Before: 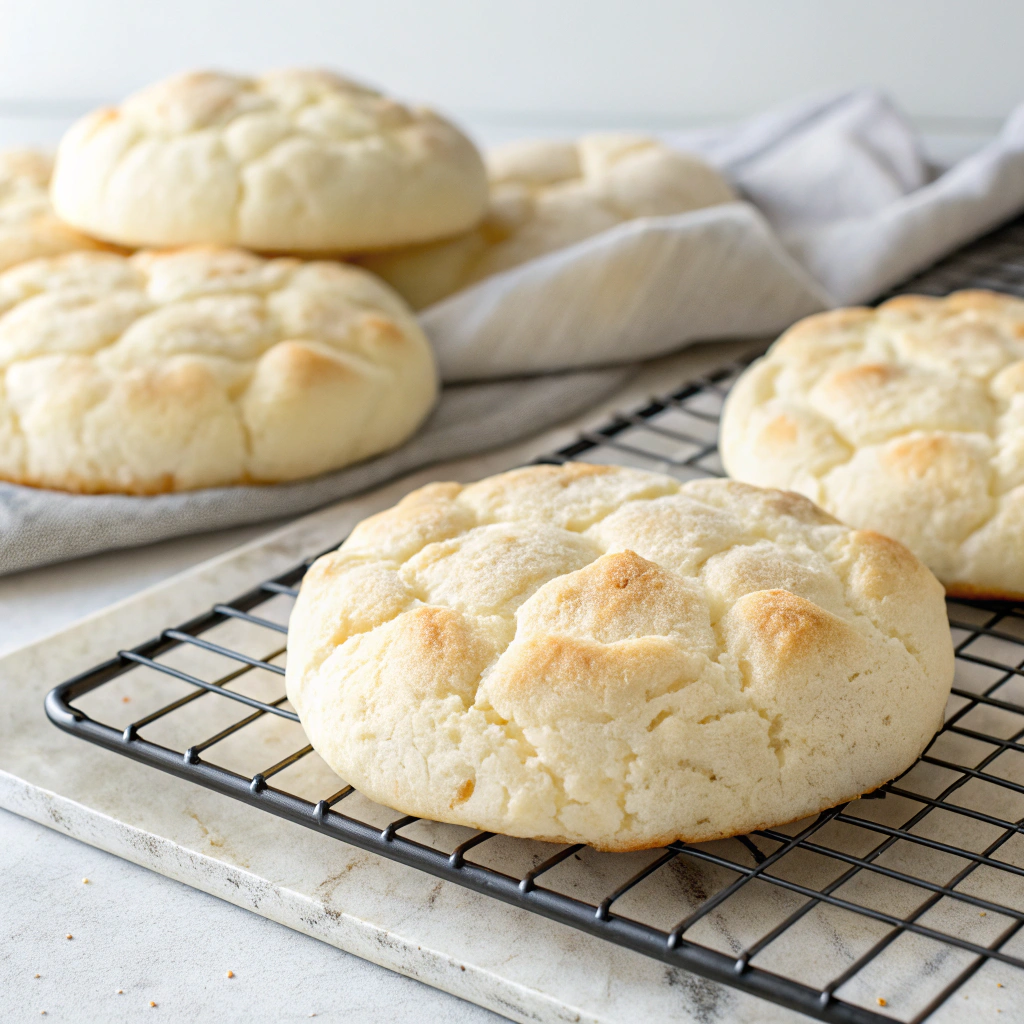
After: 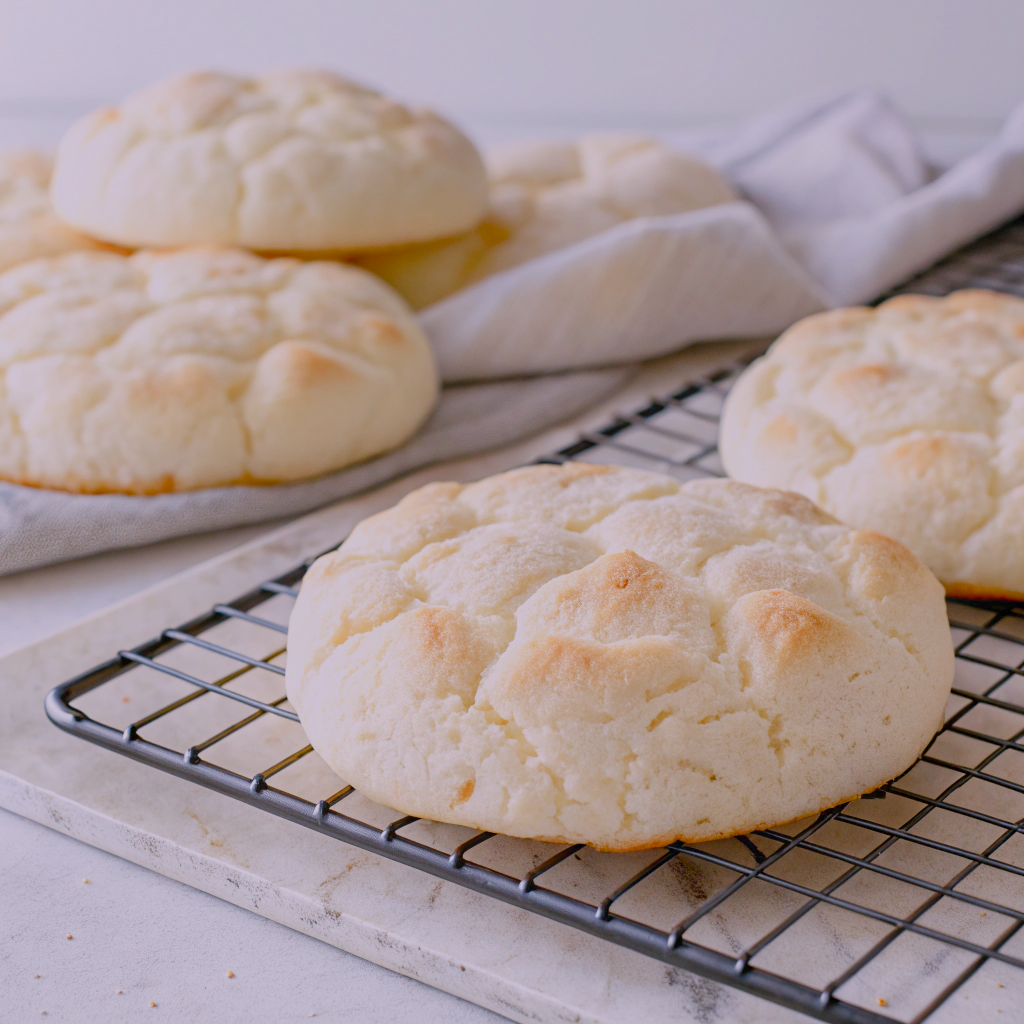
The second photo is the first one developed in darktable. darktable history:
white balance: red 1.066, blue 1.119
color balance rgb: shadows lift › chroma 1%, shadows lift › hue 113°, highlights gain › chroma 0.2%, highlights gain › hue 333°, perceptual saturation grading › global saturation 20%, perceptual saturation grading › highlights -50%, perceptual saturation grading › shadows 25%, contrast -30%
filmic rgb: black relative exposure -11.35 EV, white relative exposure 3.22 EV, hardness 6.76, color science v6 (2022)
